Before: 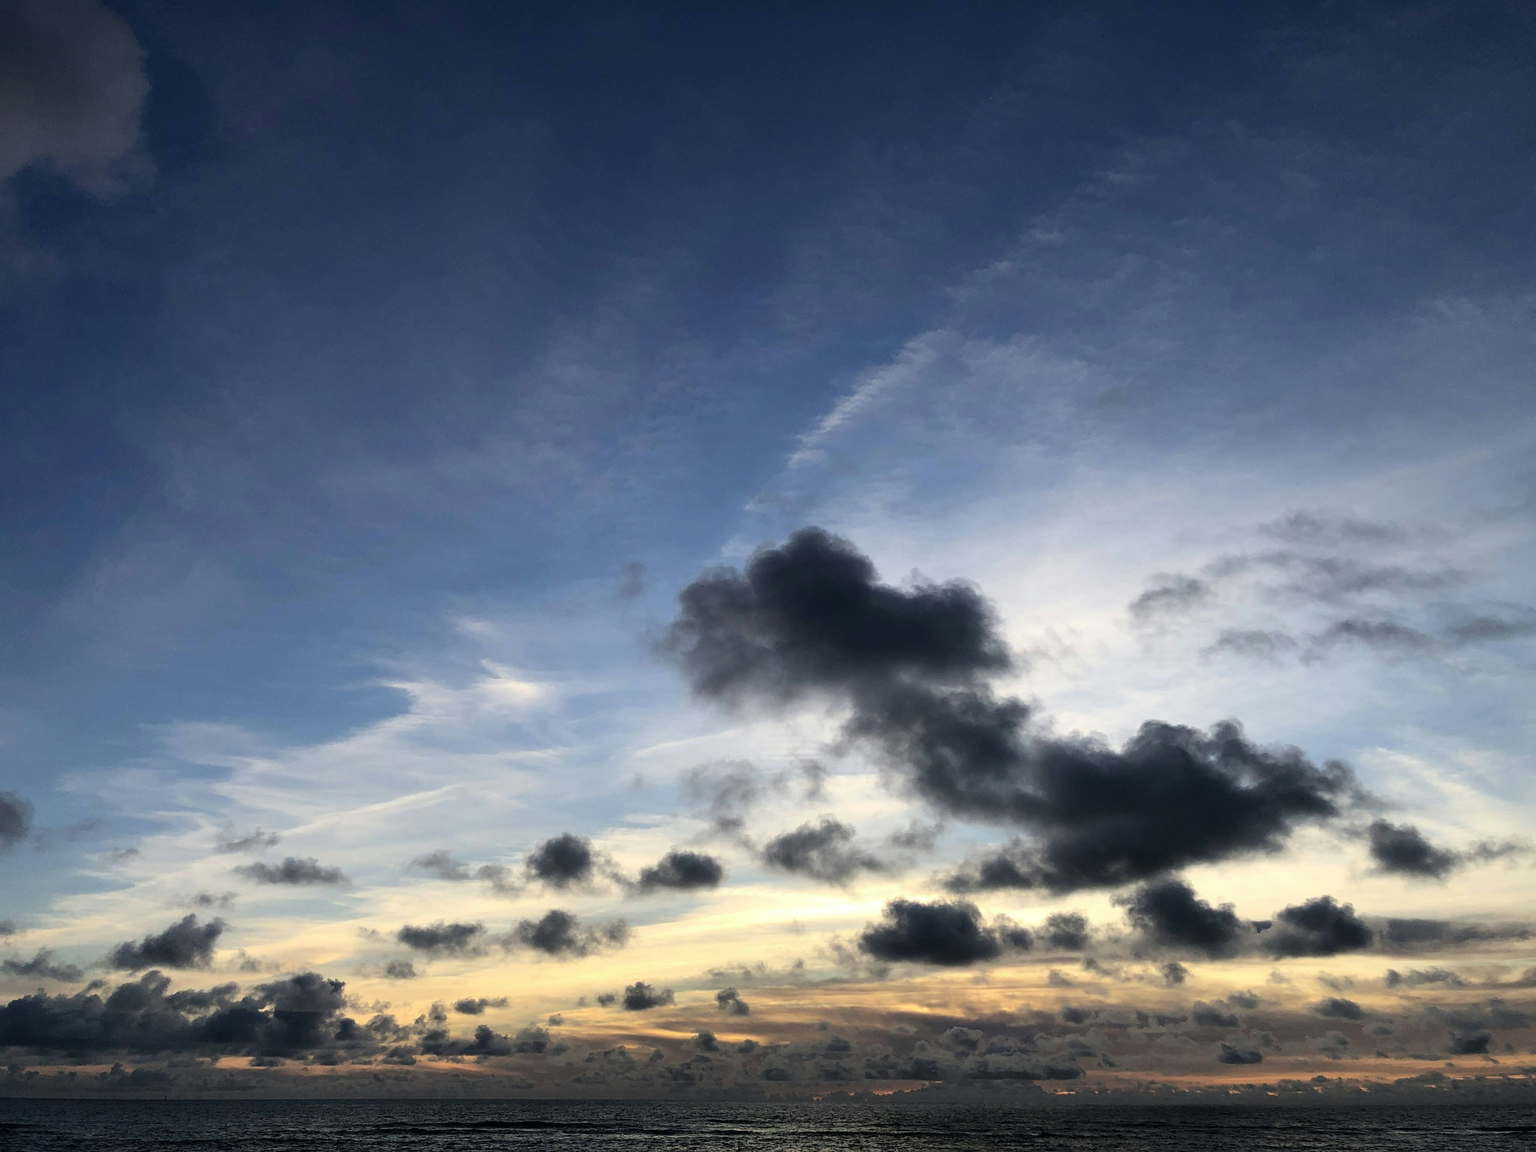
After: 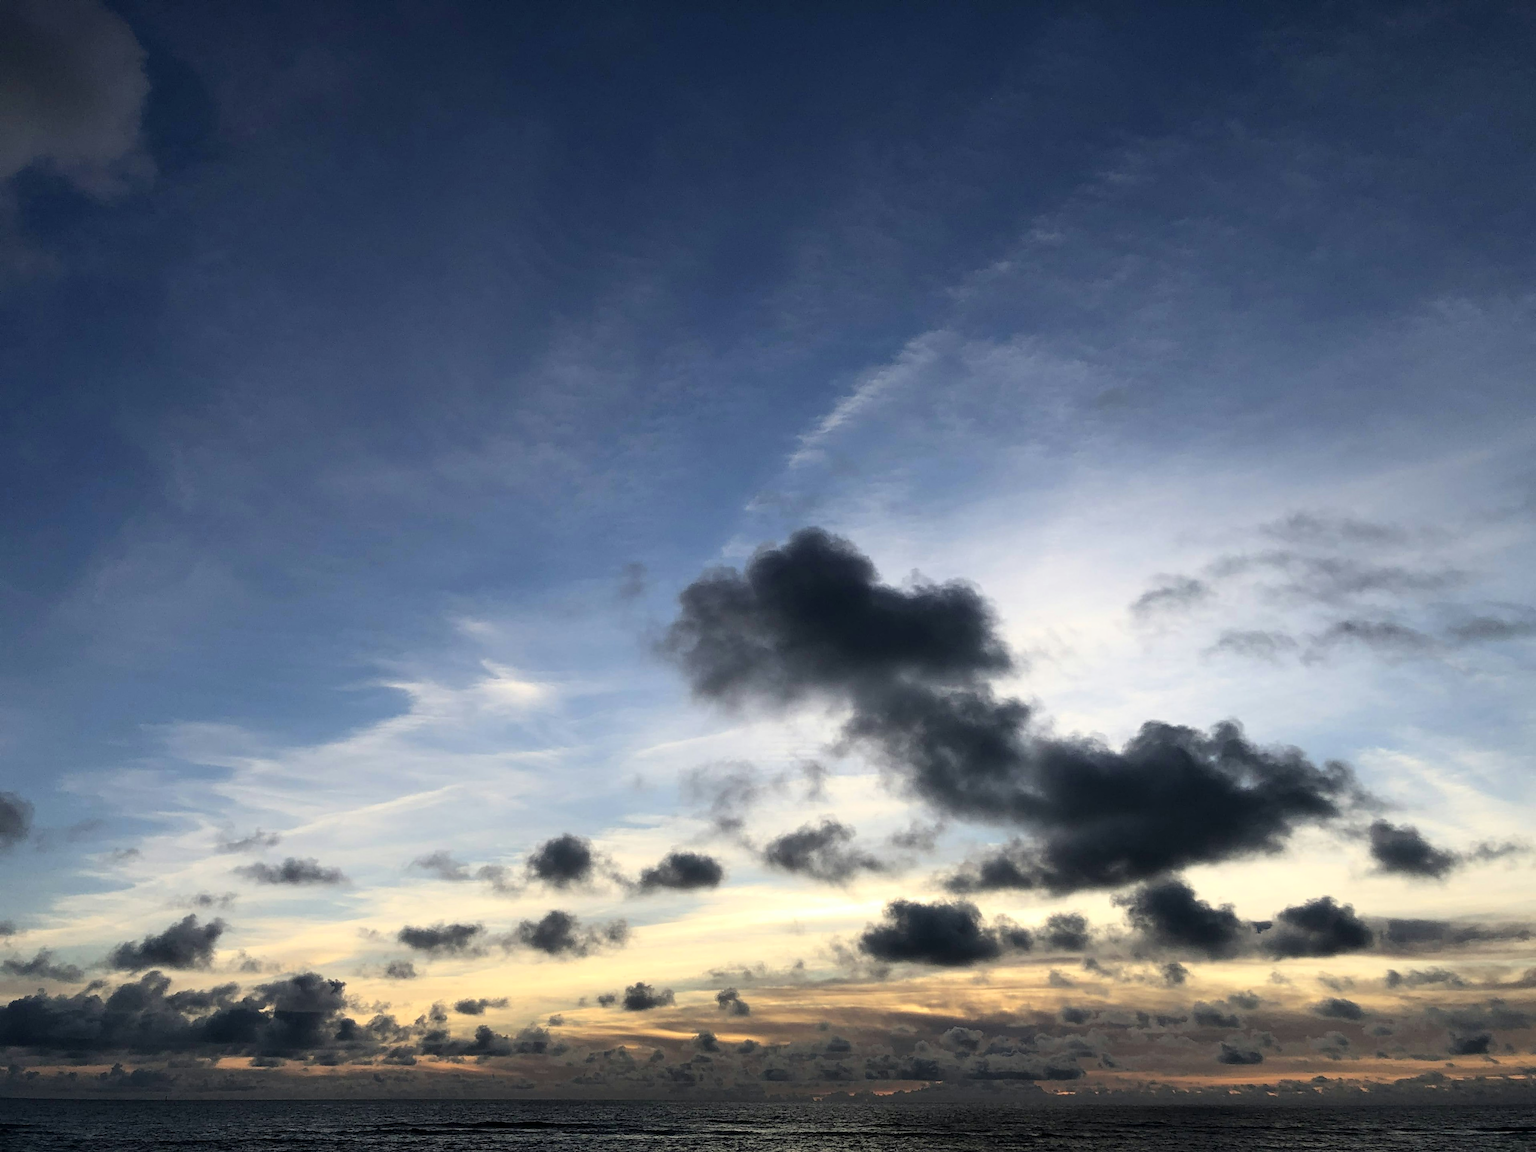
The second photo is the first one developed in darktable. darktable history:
shadows and highlights: shadows 1.3, highlights 41.9
